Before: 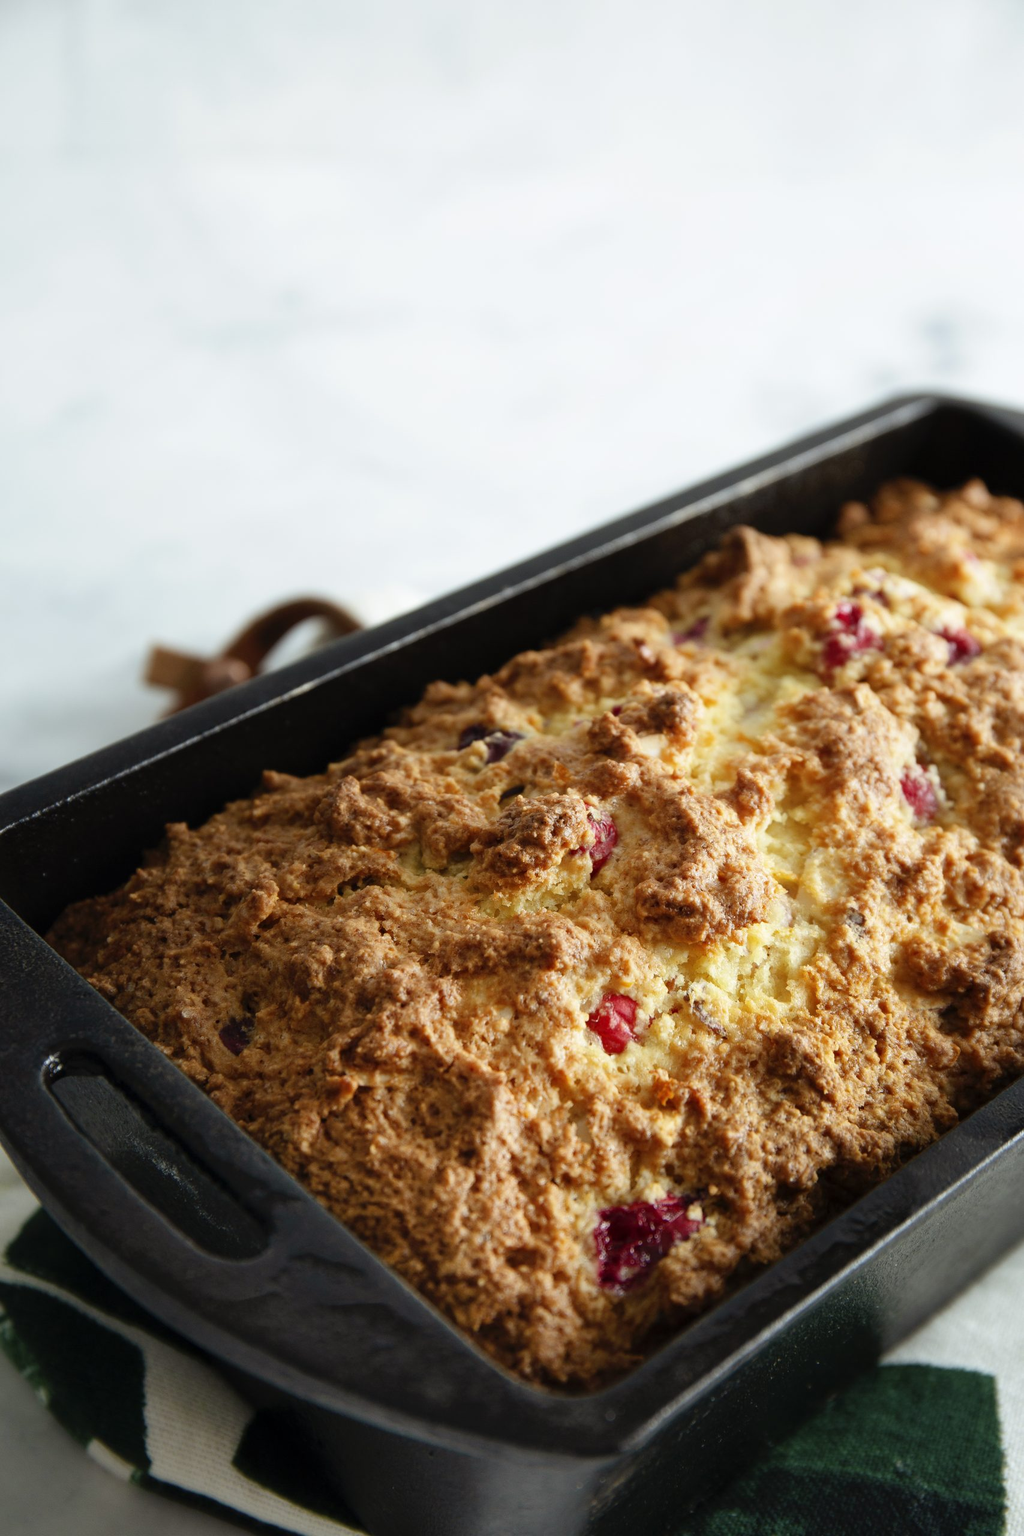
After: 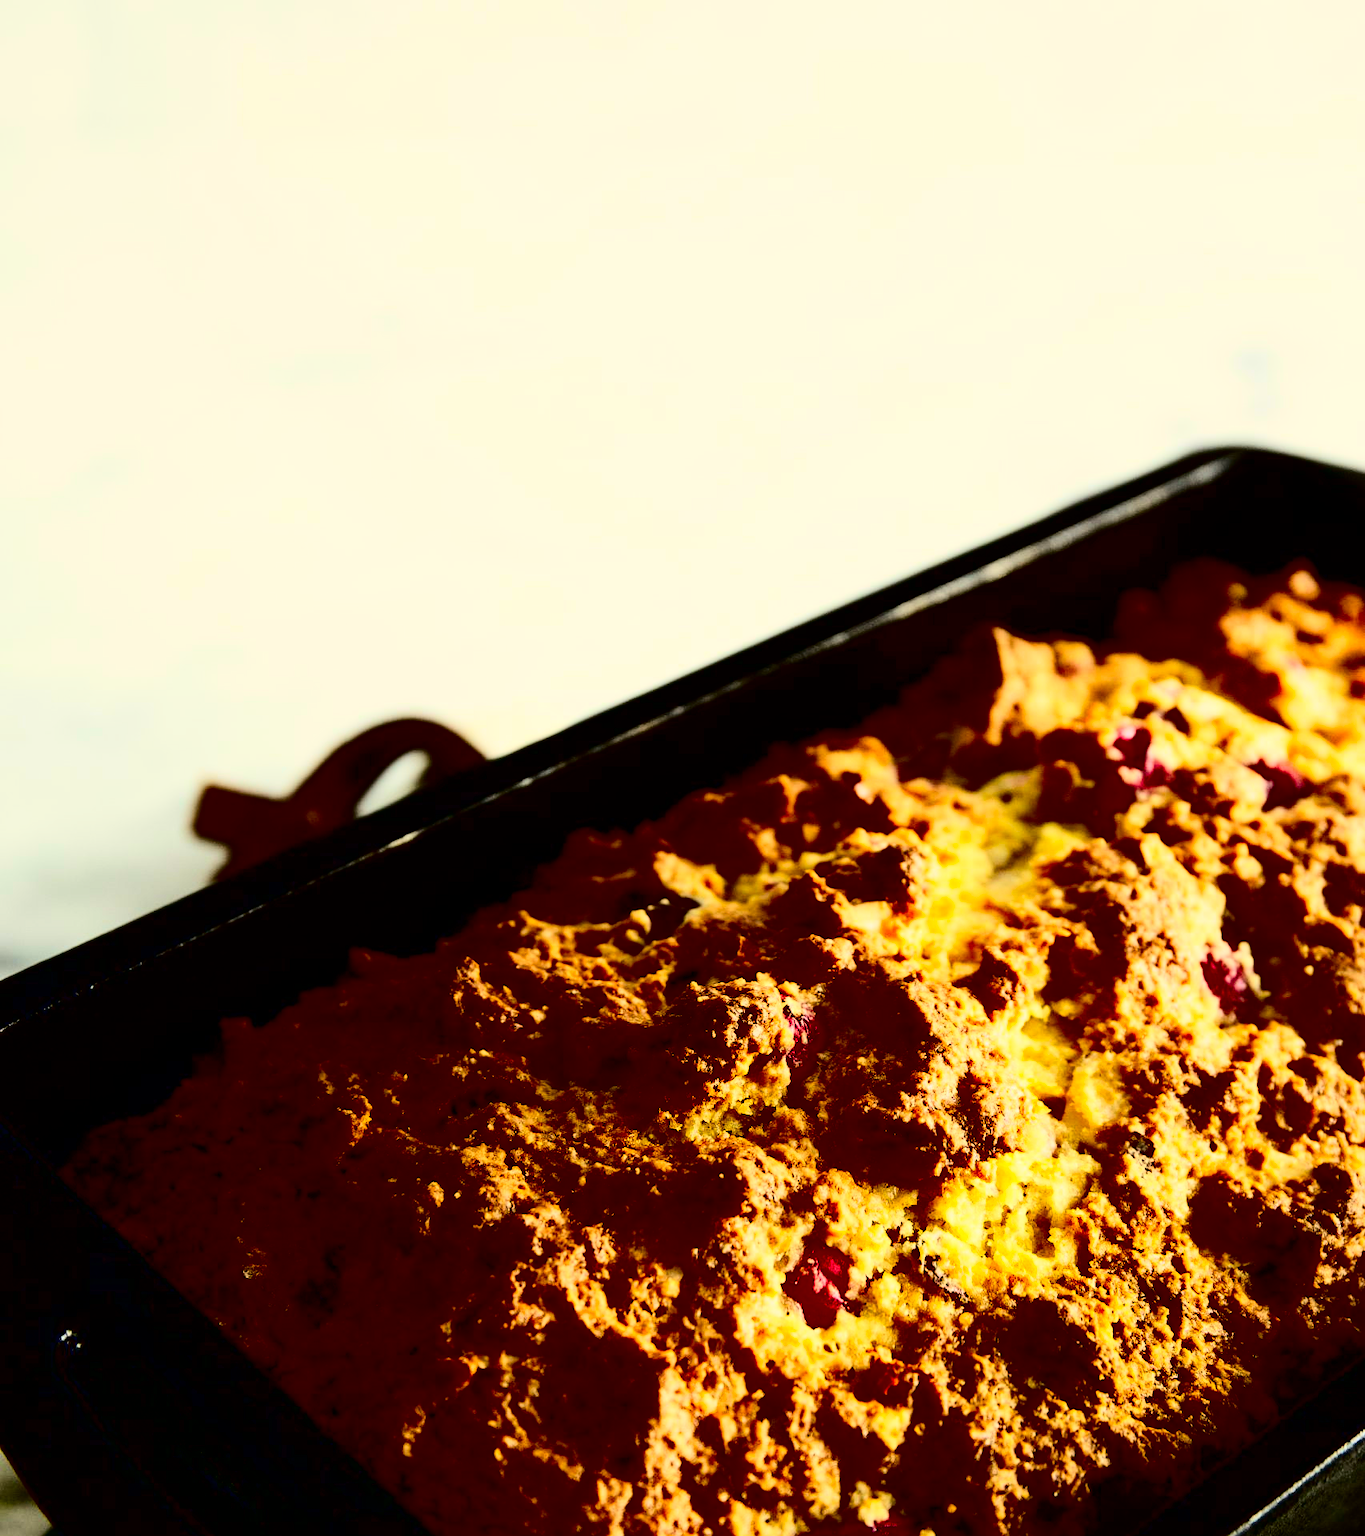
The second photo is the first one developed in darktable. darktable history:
white balance: red 1.045, blue 0.932
contrast brightness saturation: contrast 0.77, brightness -1, saturation 1
crop: top 3.857%, bottom 21.132%
